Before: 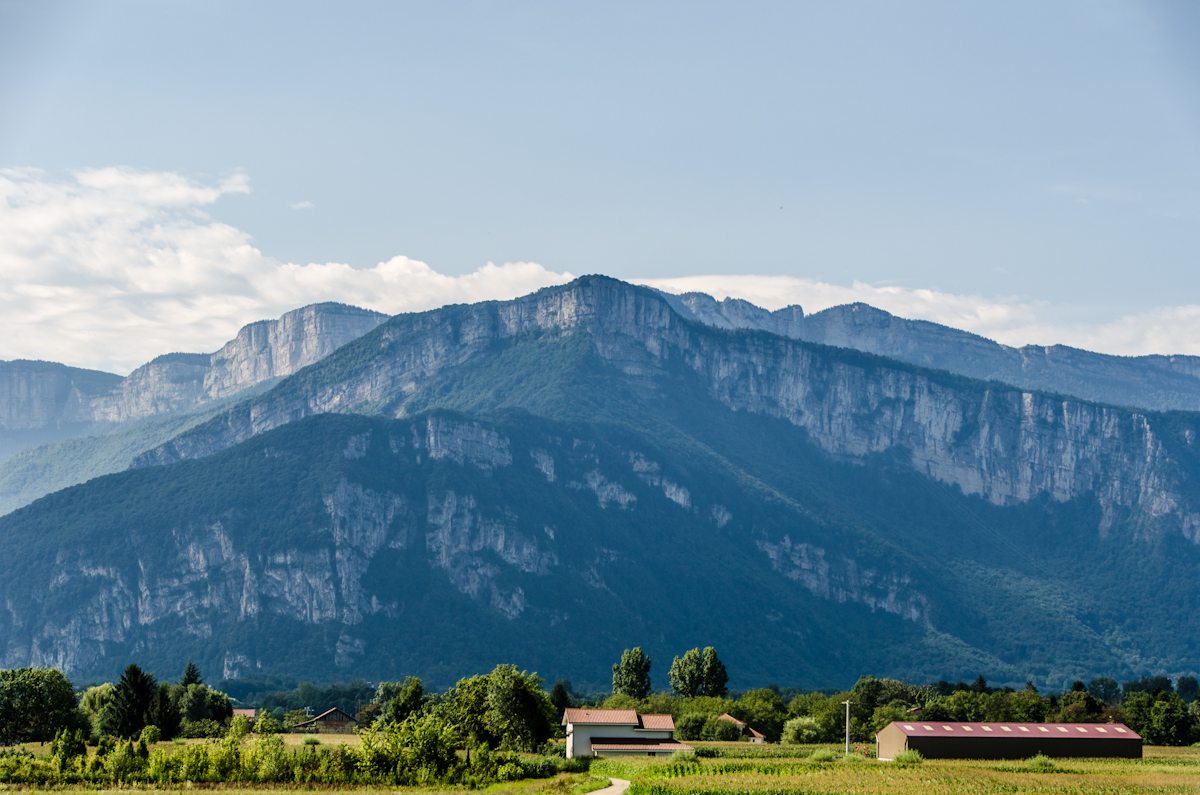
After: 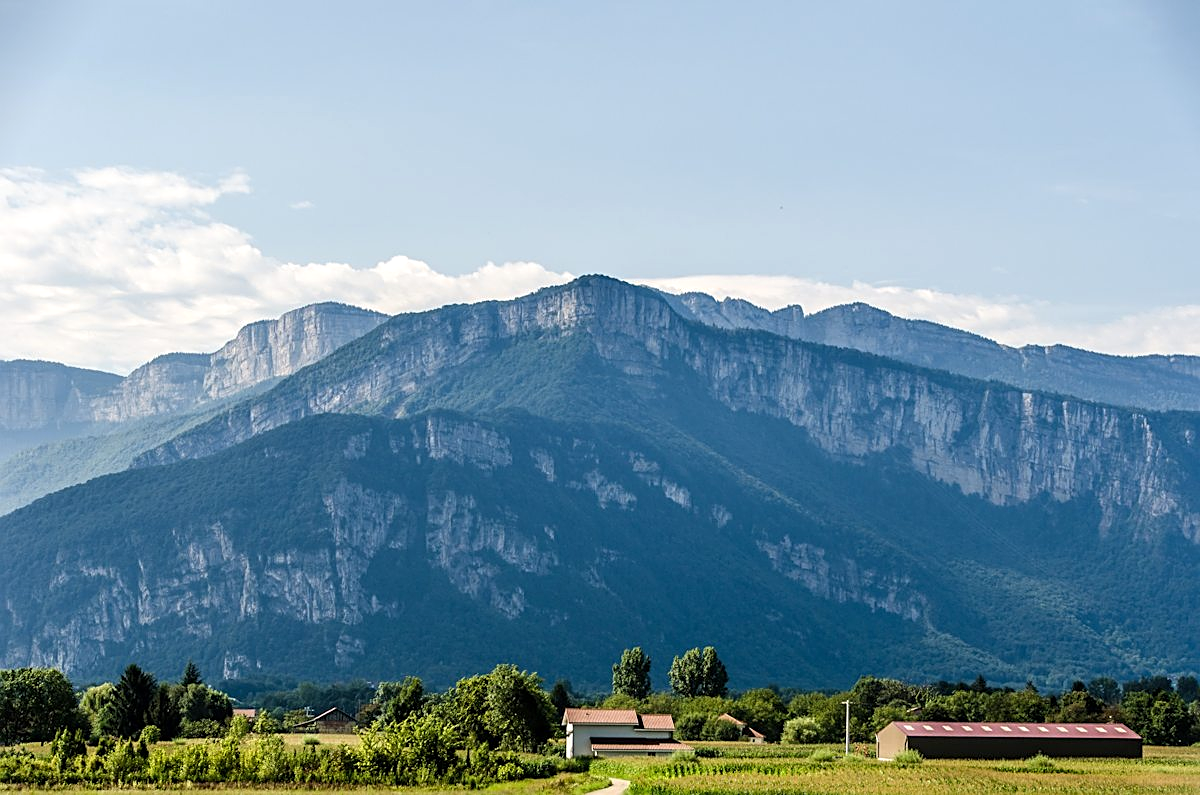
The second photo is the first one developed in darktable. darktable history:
exposure: exposure 0.178 EV, compensate exposure bias true, compensate highlight preservation false
sharpen: on, module defaults
